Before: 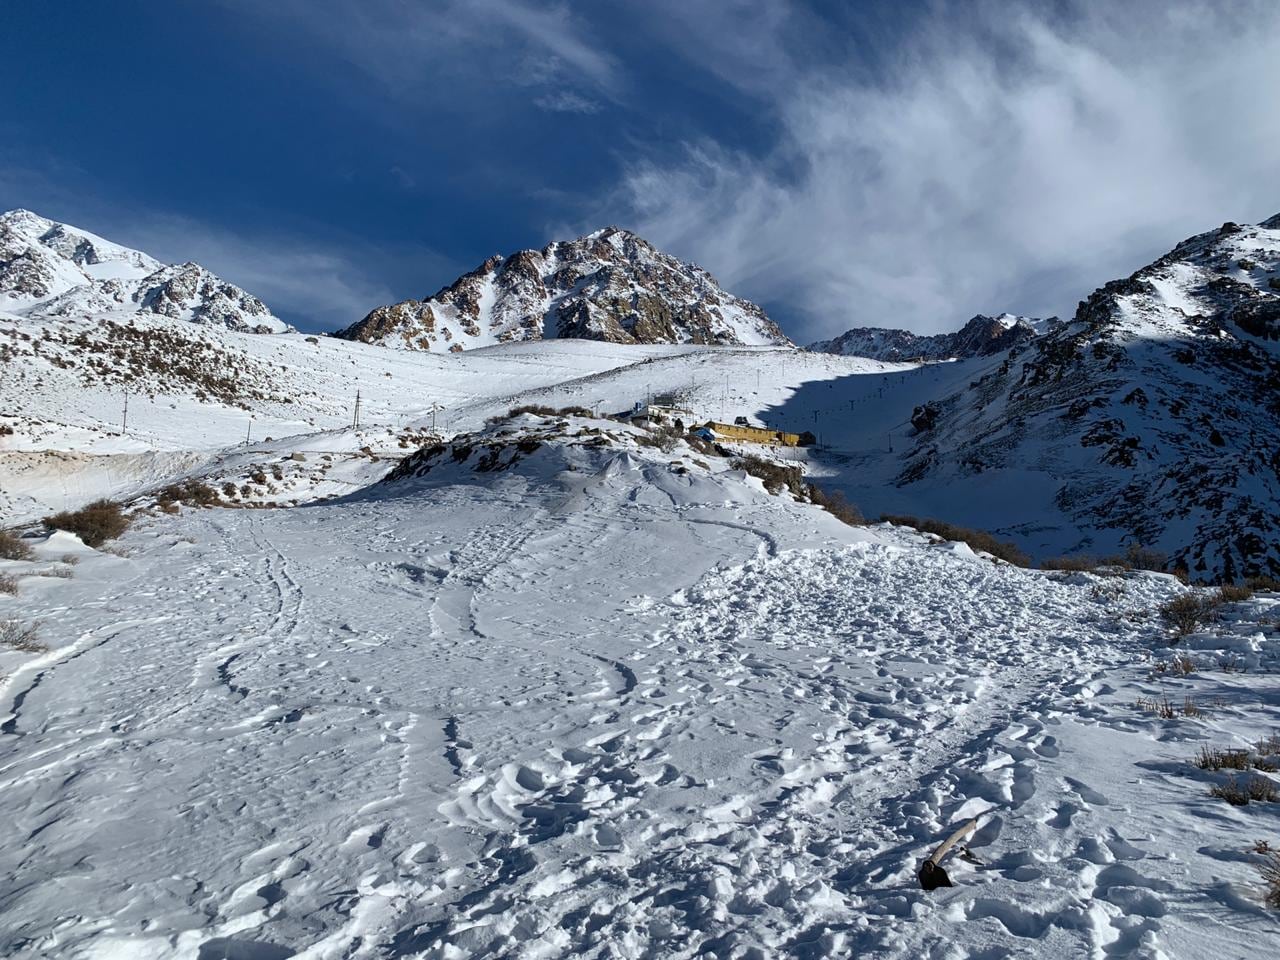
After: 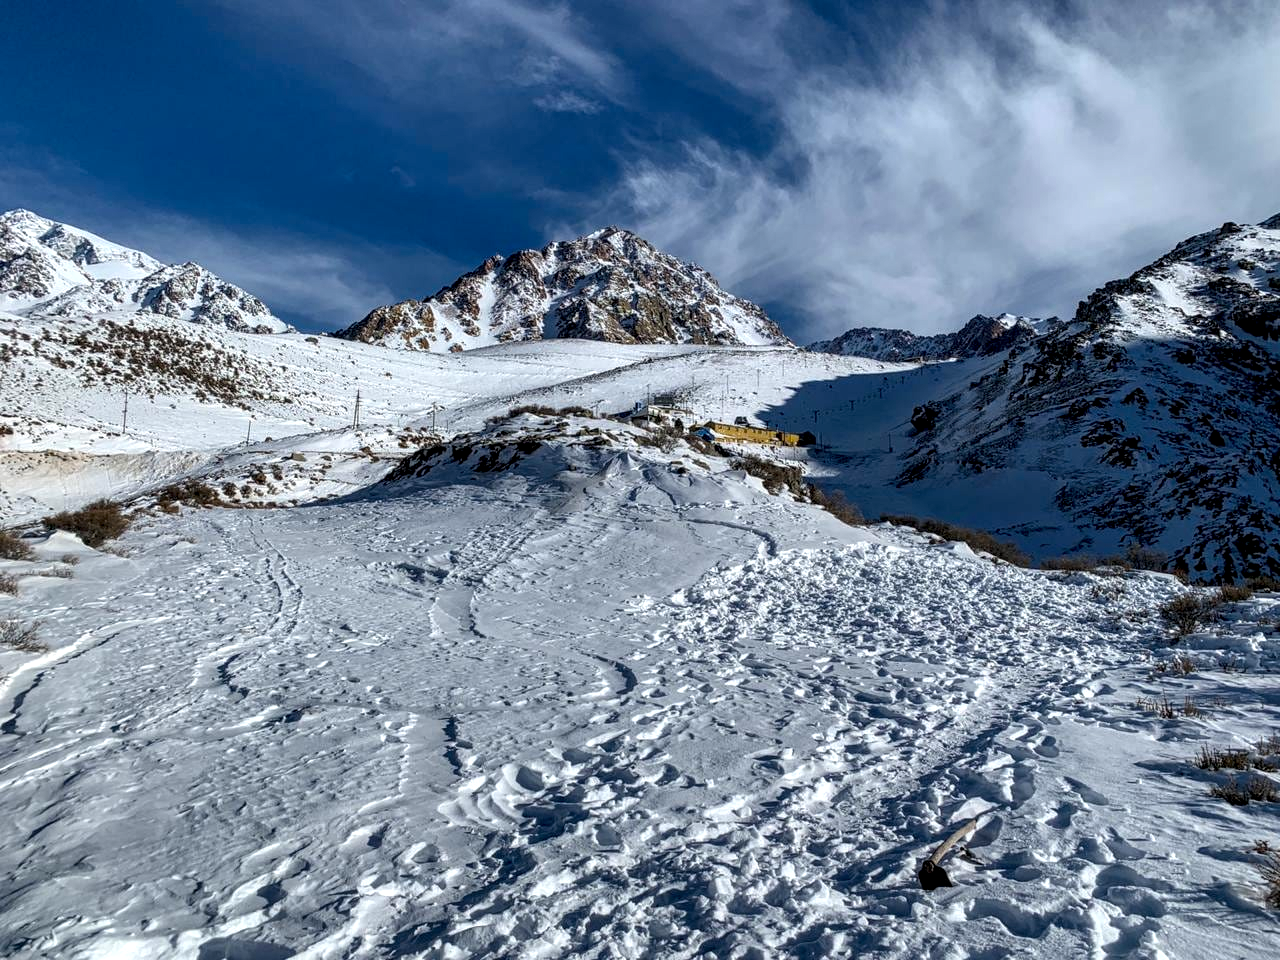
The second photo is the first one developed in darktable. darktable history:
color balance rgb: perceptual saturation grading › global saturation 18.212%
local contrast: highlights 28%, detail 150%
